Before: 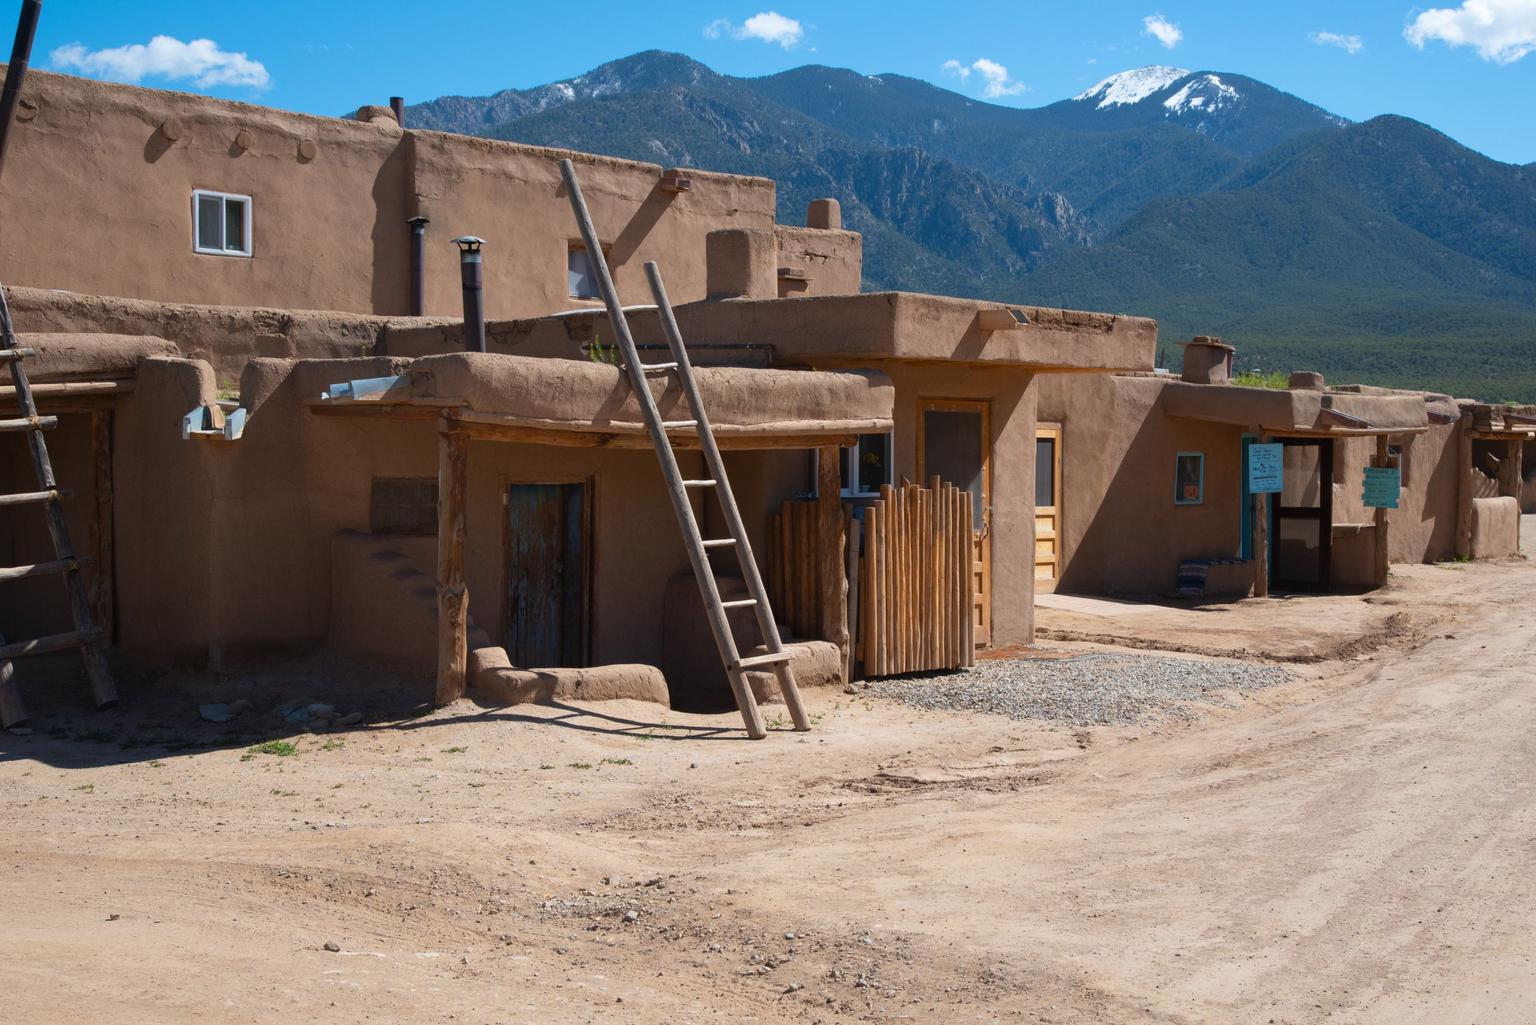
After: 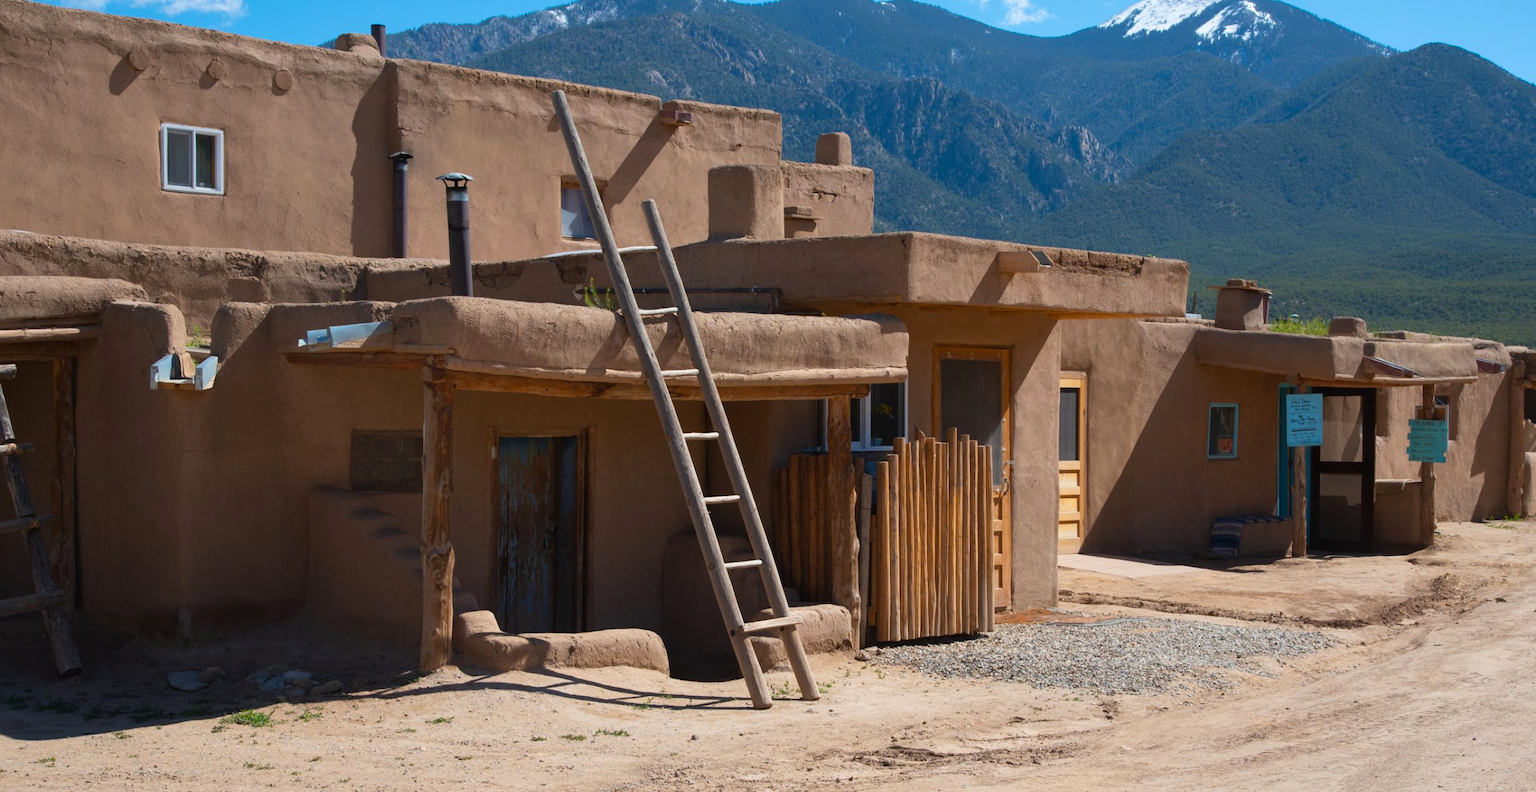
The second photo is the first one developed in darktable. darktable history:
crop: left 2.737%, top 7.287%, right 3.421%, bottom 20.179%
color balance rgb: global vibrance 20%
